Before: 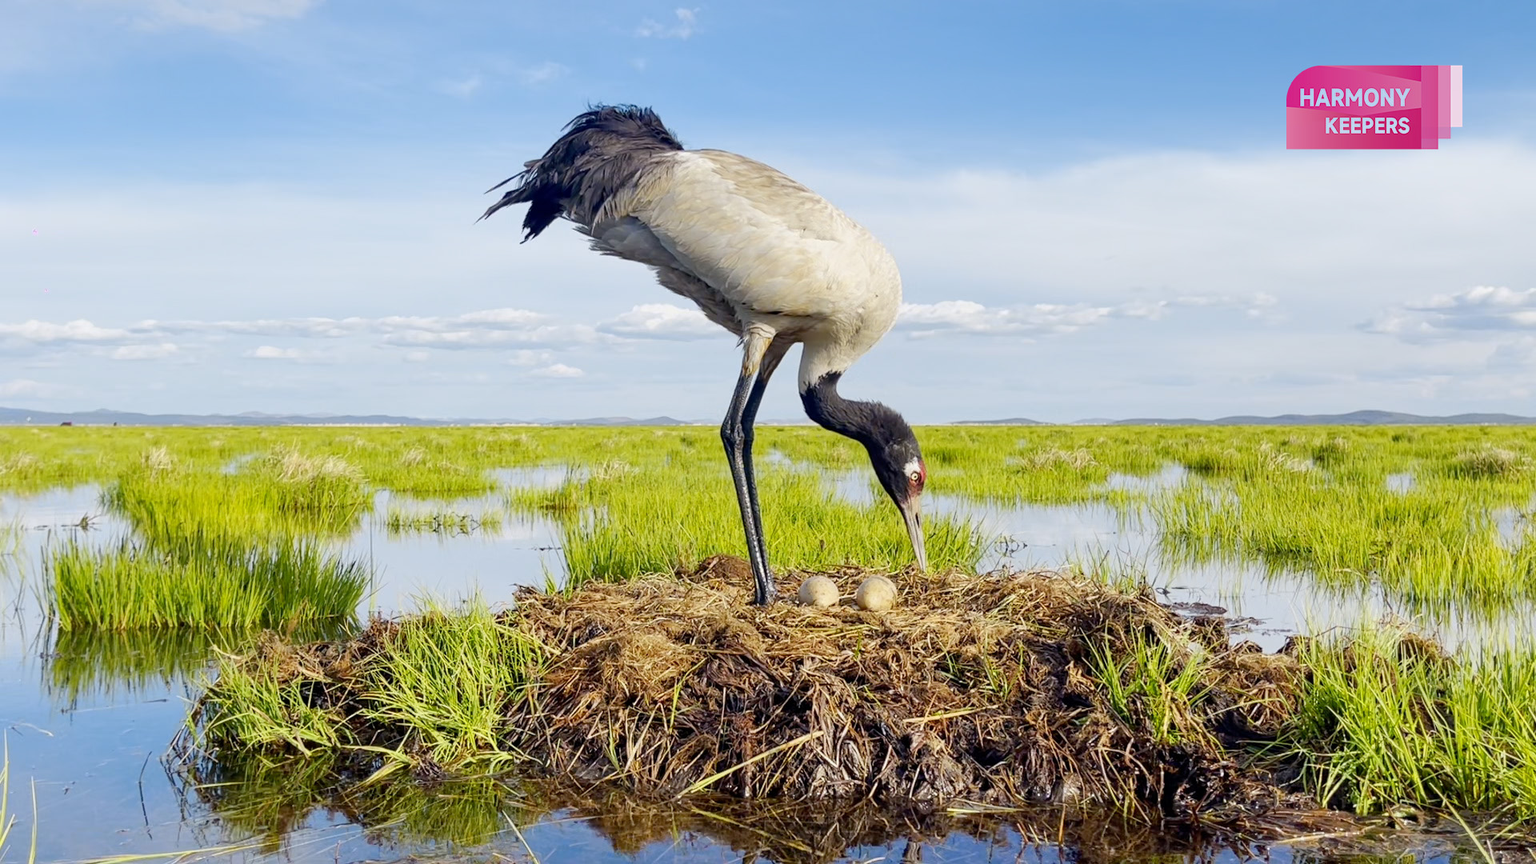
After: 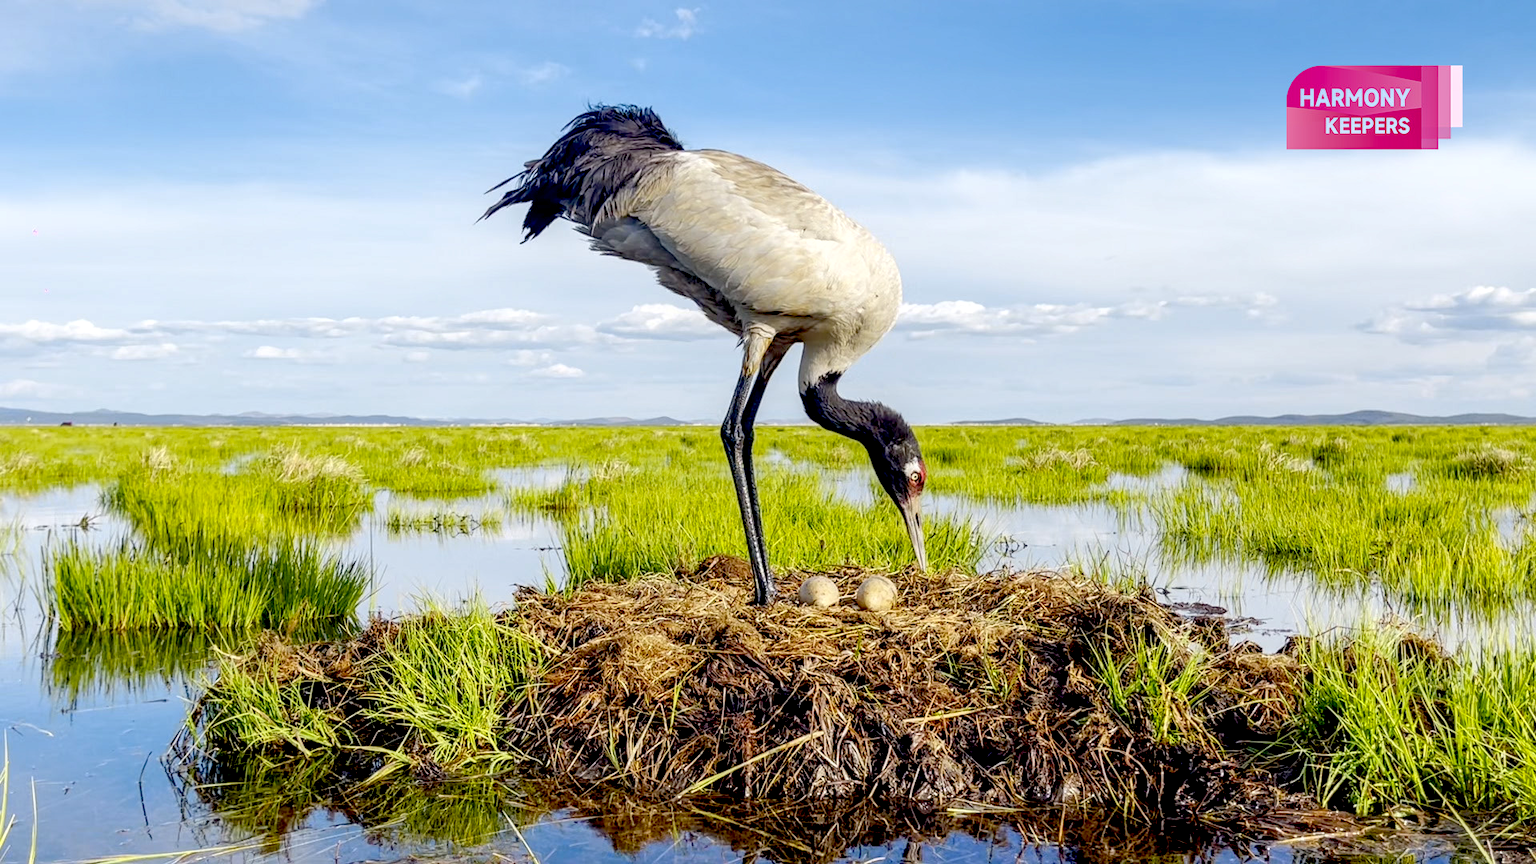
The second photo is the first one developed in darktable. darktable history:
local contrast: on, module defaults
exposure: black level correction 0.026, exposure 0.186 EV, compensate exposure bias true, compensate highlight preservation false
